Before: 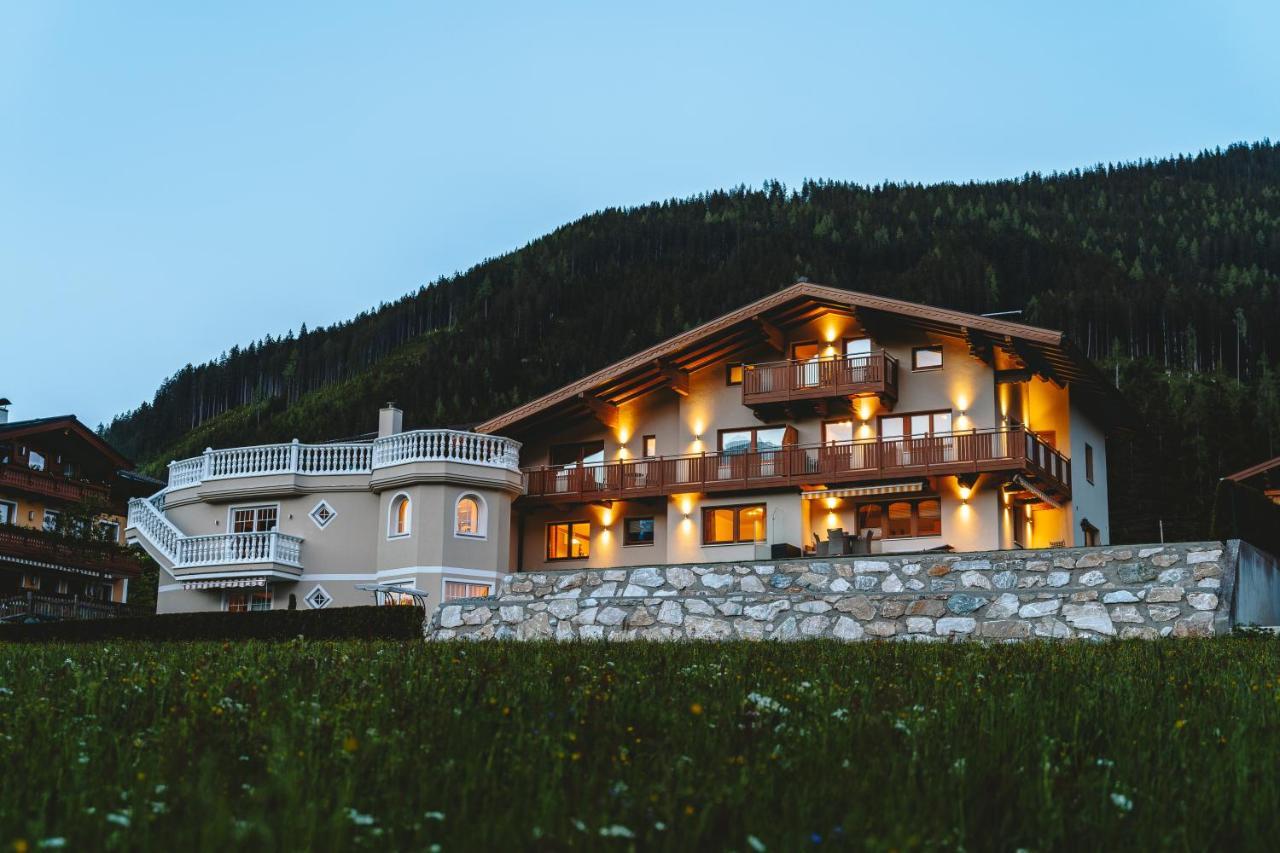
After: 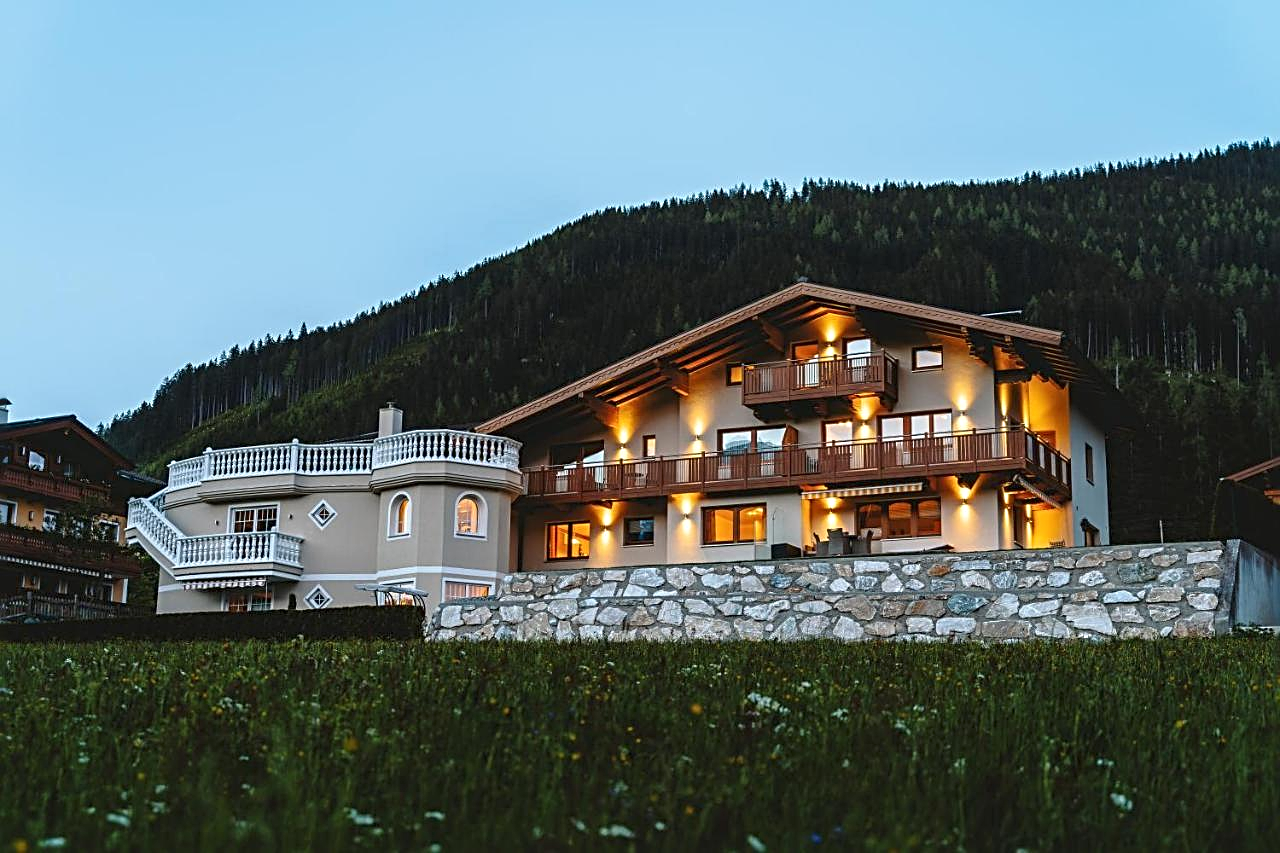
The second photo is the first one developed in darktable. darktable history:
sharpen: radius 2.555, amount 0.637
local contrast: mode bilateral grid, contrast 19, coarseness 51, detail 120%, midtone range 0.2
